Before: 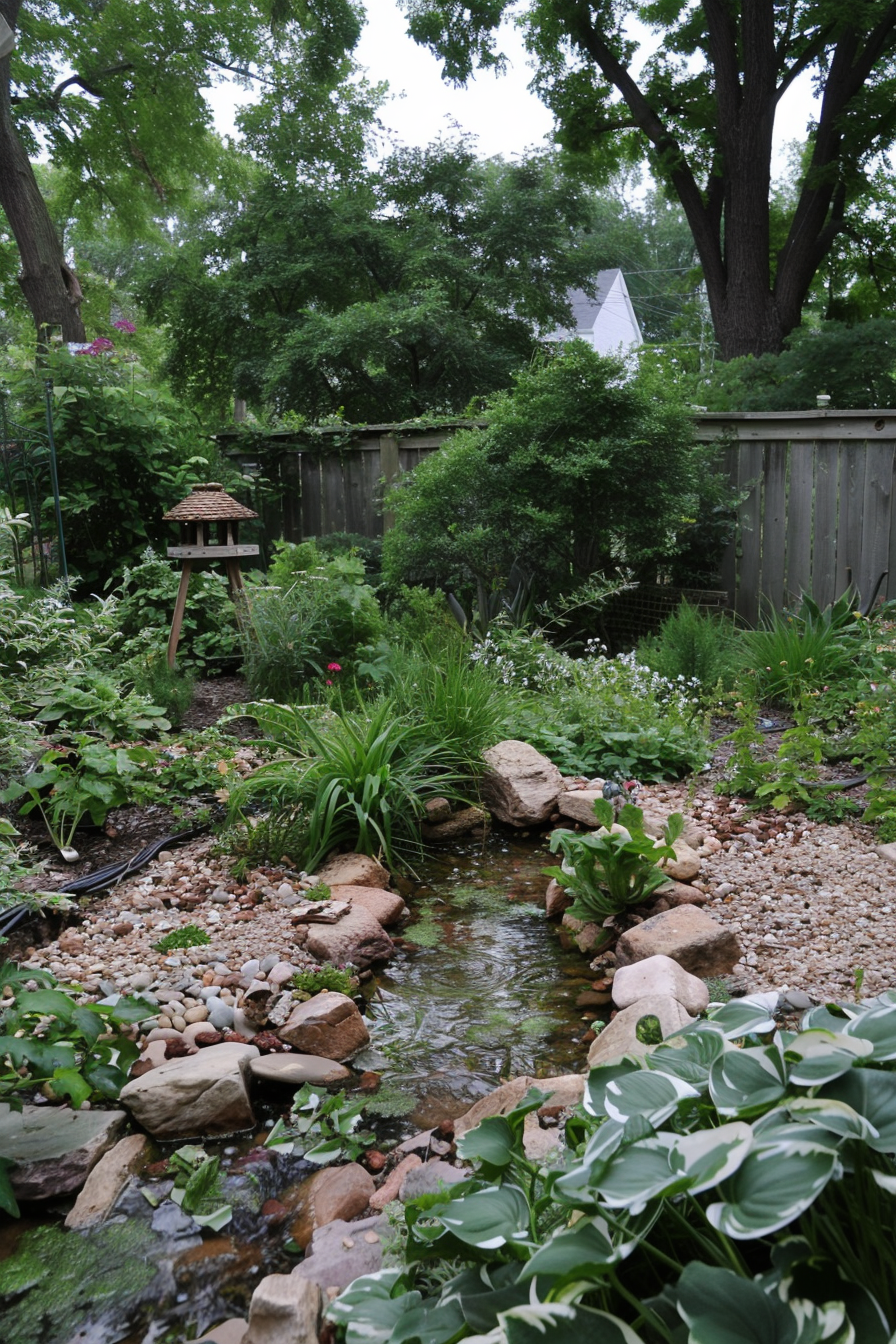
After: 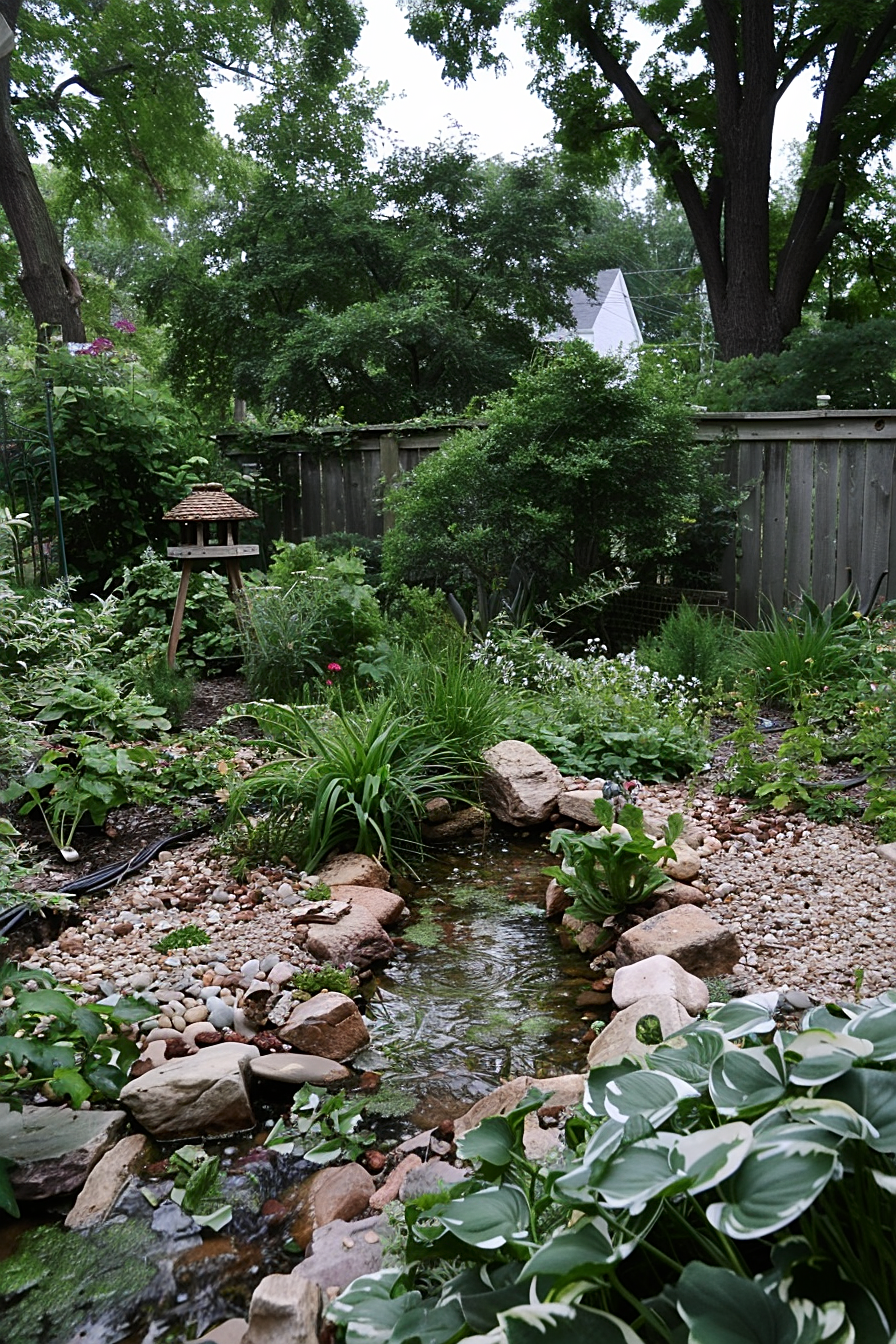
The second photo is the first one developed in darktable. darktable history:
contrast brightness saturation: contrast 0.143
sharpen: on, module defaults
